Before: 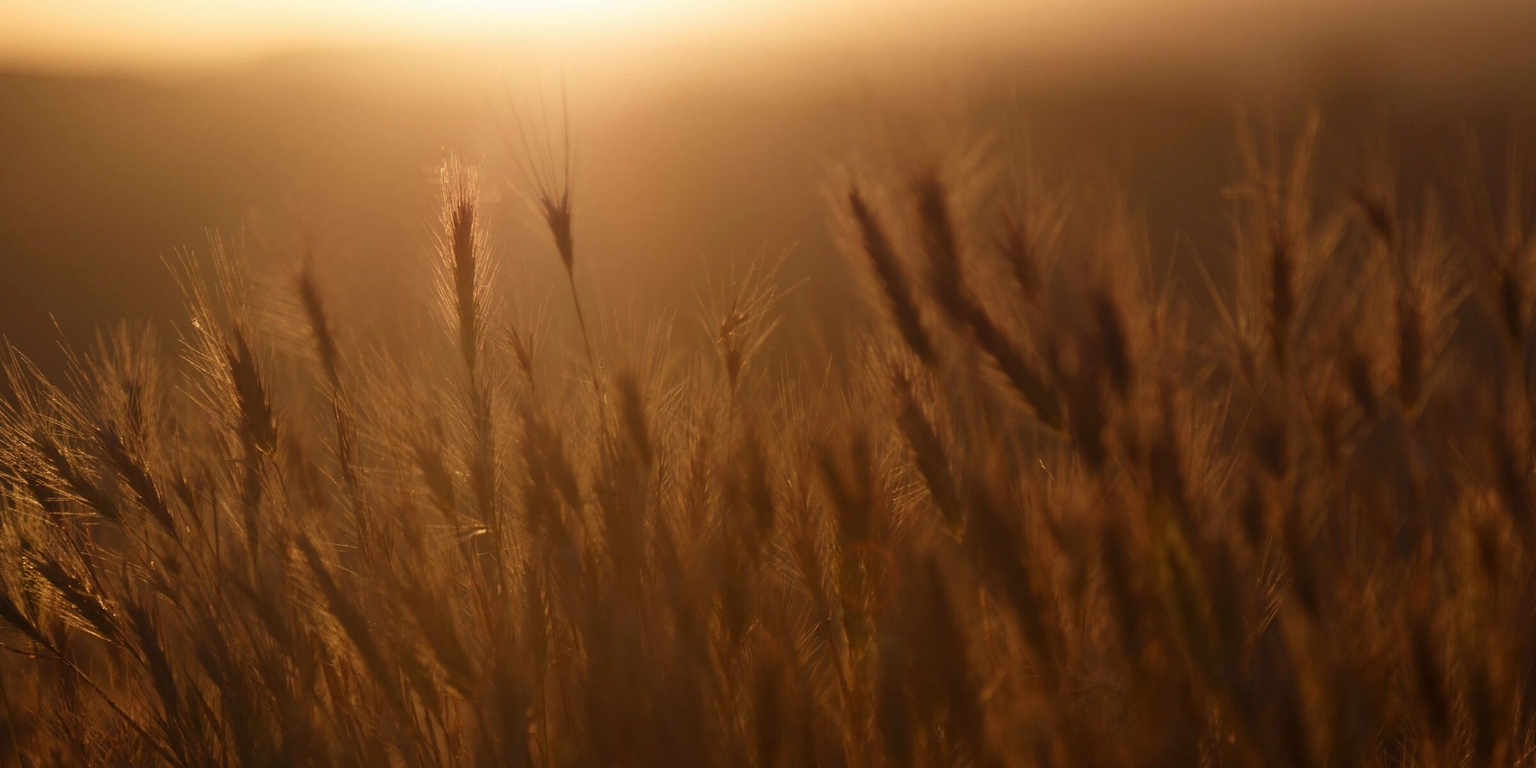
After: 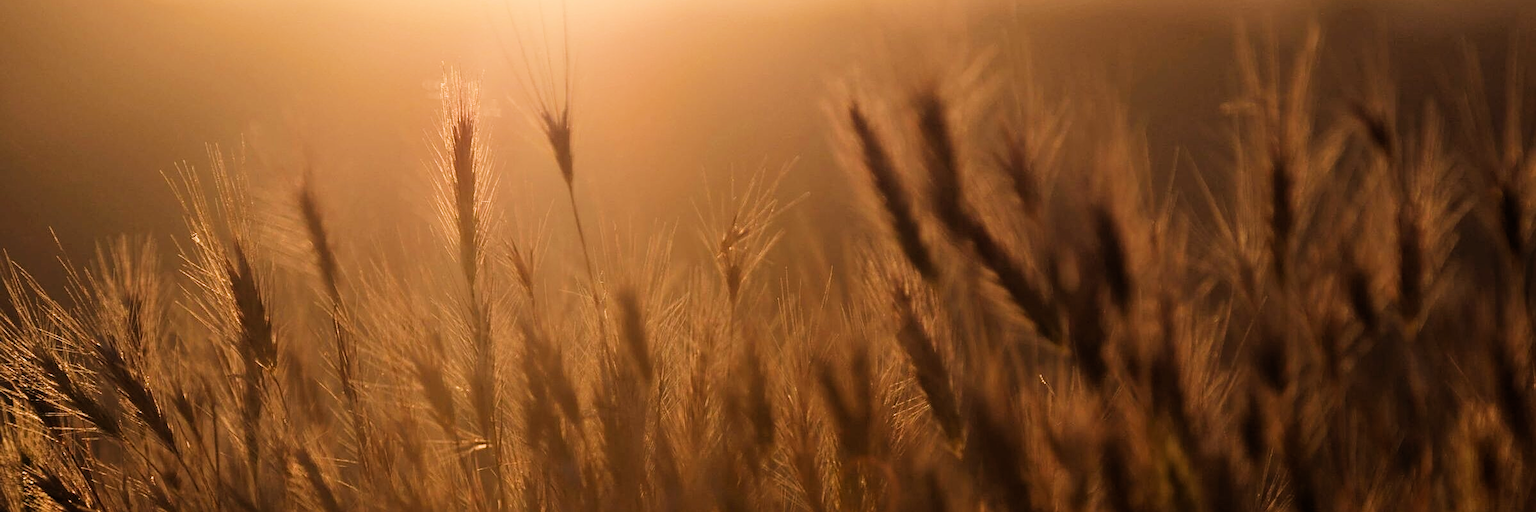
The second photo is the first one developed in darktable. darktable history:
filmic rgb: black relative exposure -5 EV, hardness 2.88, contrast 1.3, highlights saturation mix -10%
exposure: black level correction 0, exposure 0.7 EV, compensate exposure bias true, compensate highlight preservation false
crop: top 11.166%, bottom 22.168%
sharpen: on, module defaults
